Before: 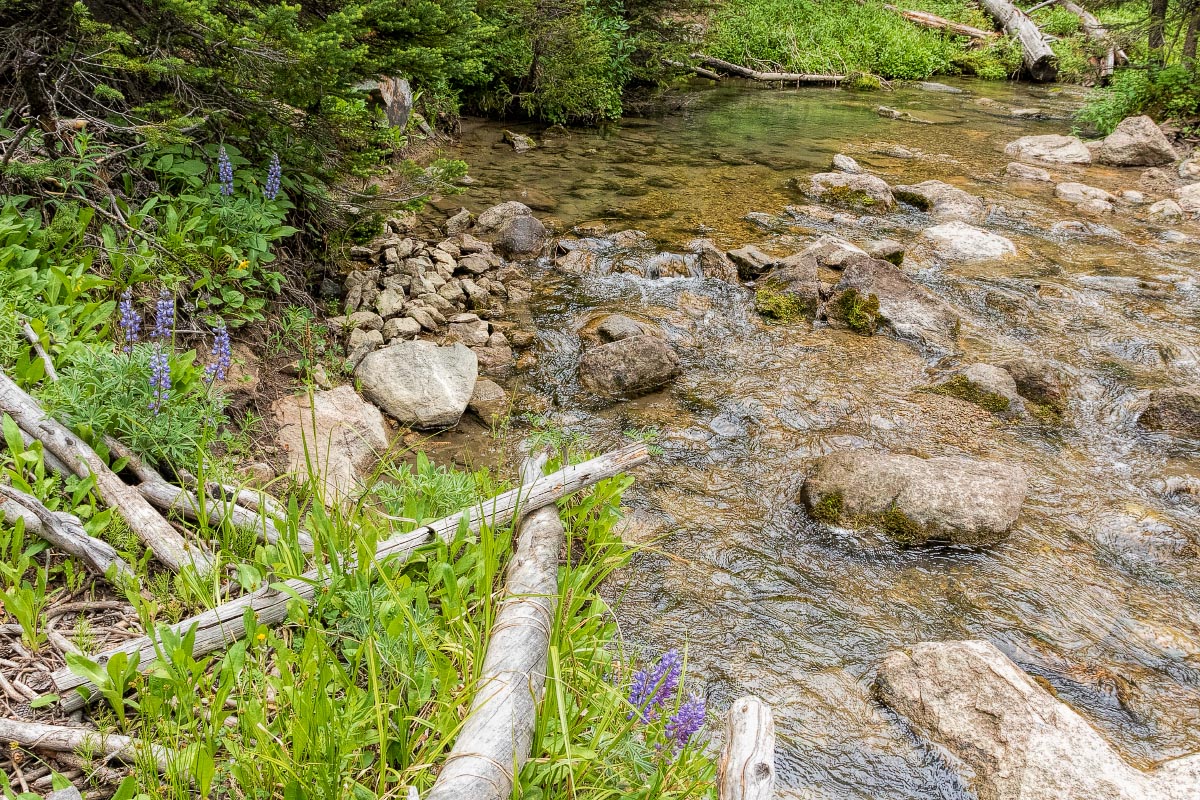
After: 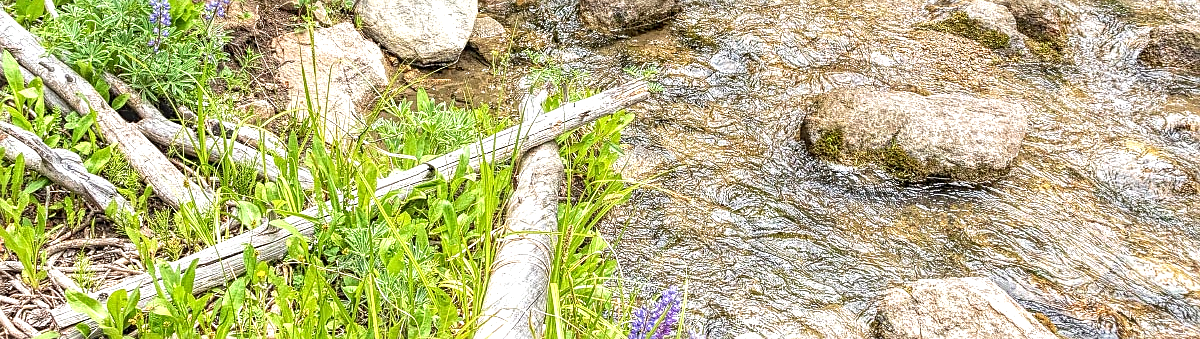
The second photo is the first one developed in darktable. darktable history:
crop: top 45.41%, bottom 12.121%
exposure: black level correction 0, exposure 0.694 EV, compensate highlight preservation false
local contrast: on, module defaults
sharpen: on, module defaults
